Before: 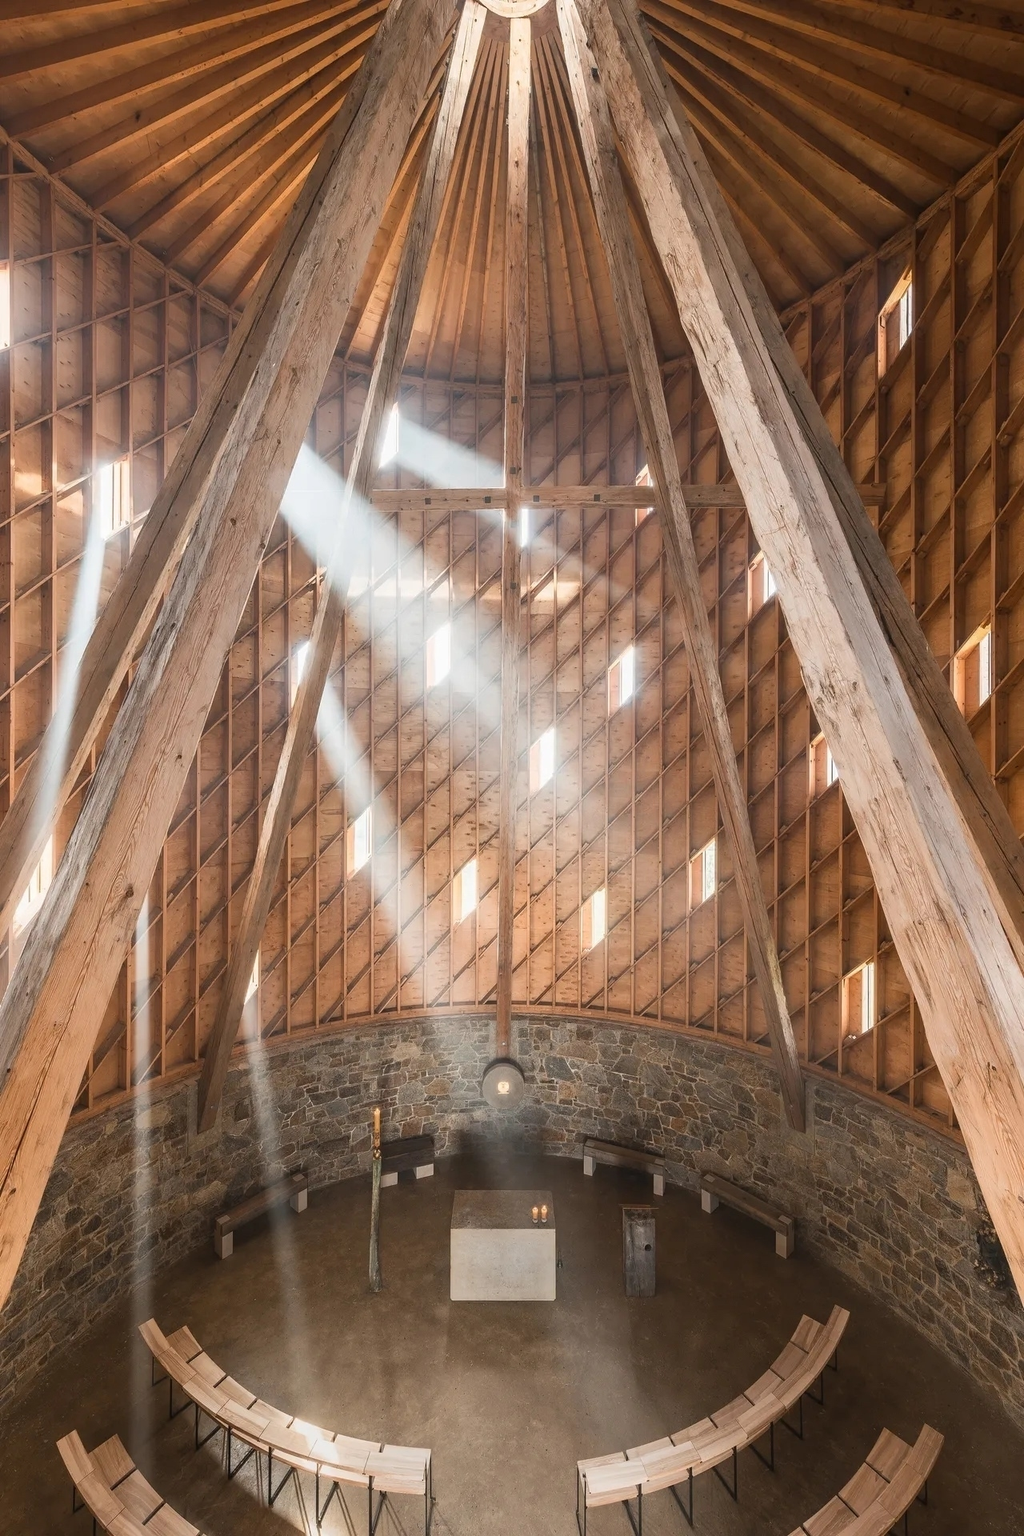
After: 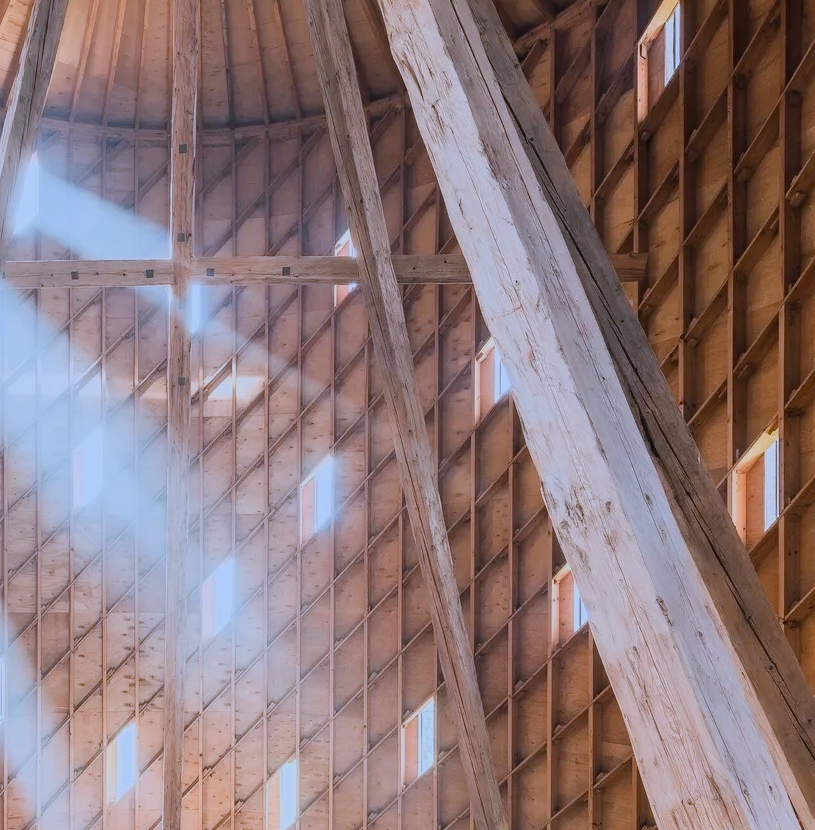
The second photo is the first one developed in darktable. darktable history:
crop: left 36.005%, top 18.293%, right 0.31%, bottom 38.444%
filmic rgb: black relative exposure -7.65 EV, white relative exposure 4.56 EV, hardness 3.61, color science v6 (2022)
color balance rgb: linear chroma grading › global chroma 3.45%, perceptual saturation grading › global saturation 11.24%, perceptual brilliance grading › global brilliance 3.04%, global vibrance 2.8%
color calibration: illuminant custom, x 0.39, y 0.392, temperature 3856.94 K
